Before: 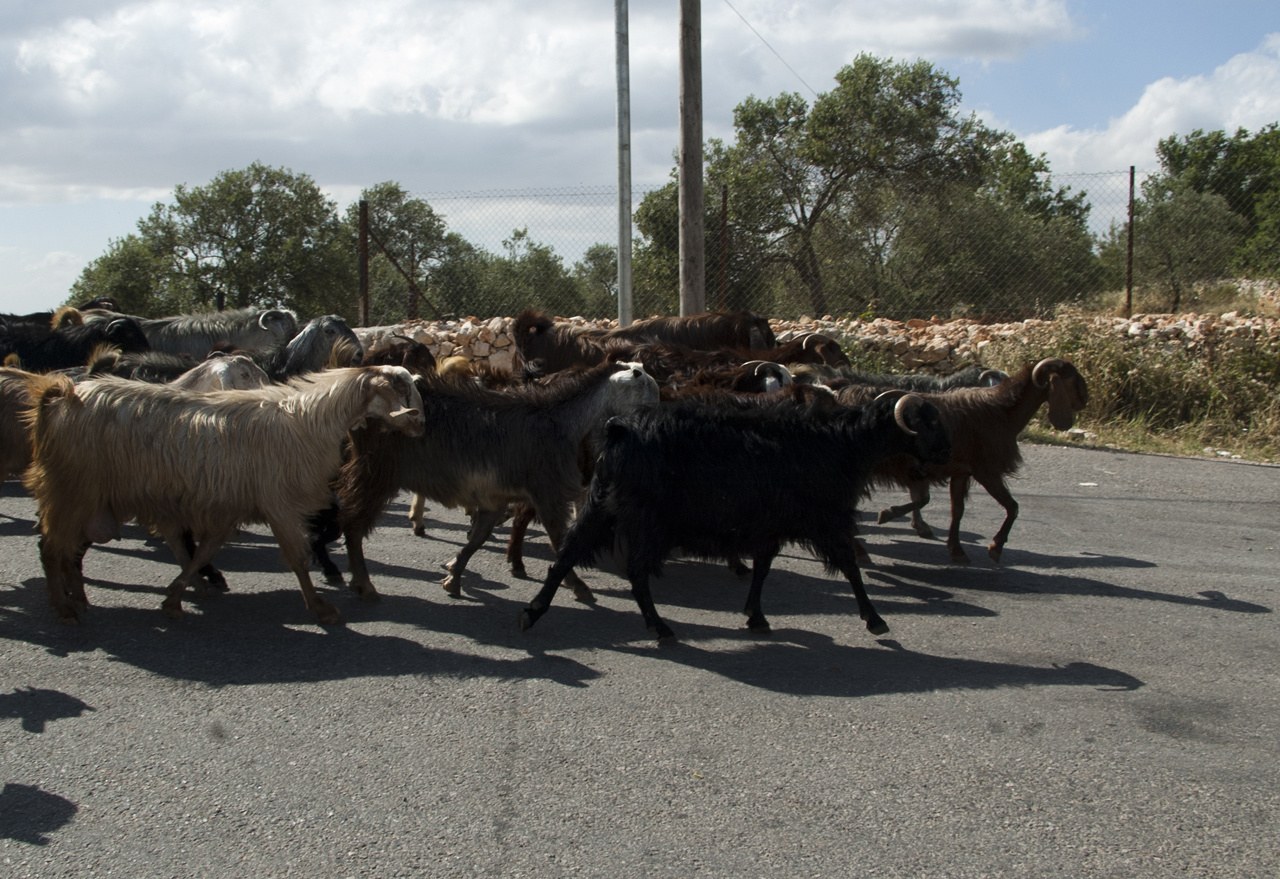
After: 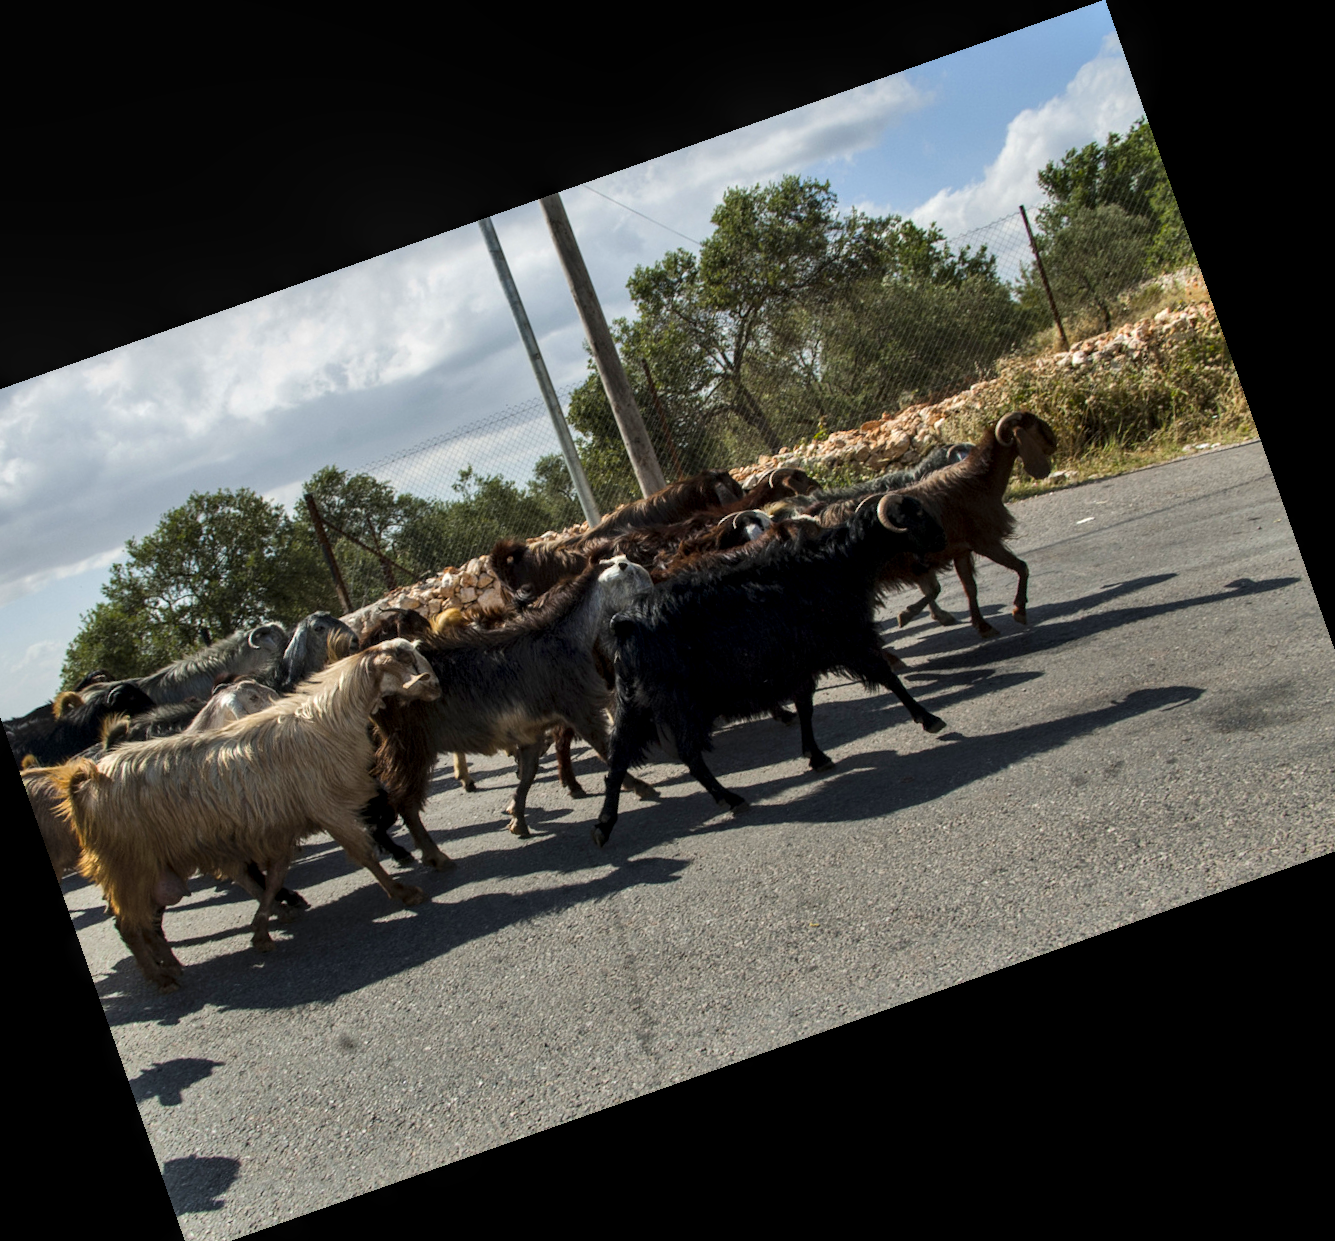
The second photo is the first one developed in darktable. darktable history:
local contrast: highlights 40%, shadows 60%, detail 136%, midtone range 0.514
color balance rgb: perceptual saturation grading › global saturation 25%, global vibrance 20%
crop and rotate: angle 19.43°, left 6.812%, right 4.125%, bottom 1.087%
shadows and highlights: soften with gaussian
